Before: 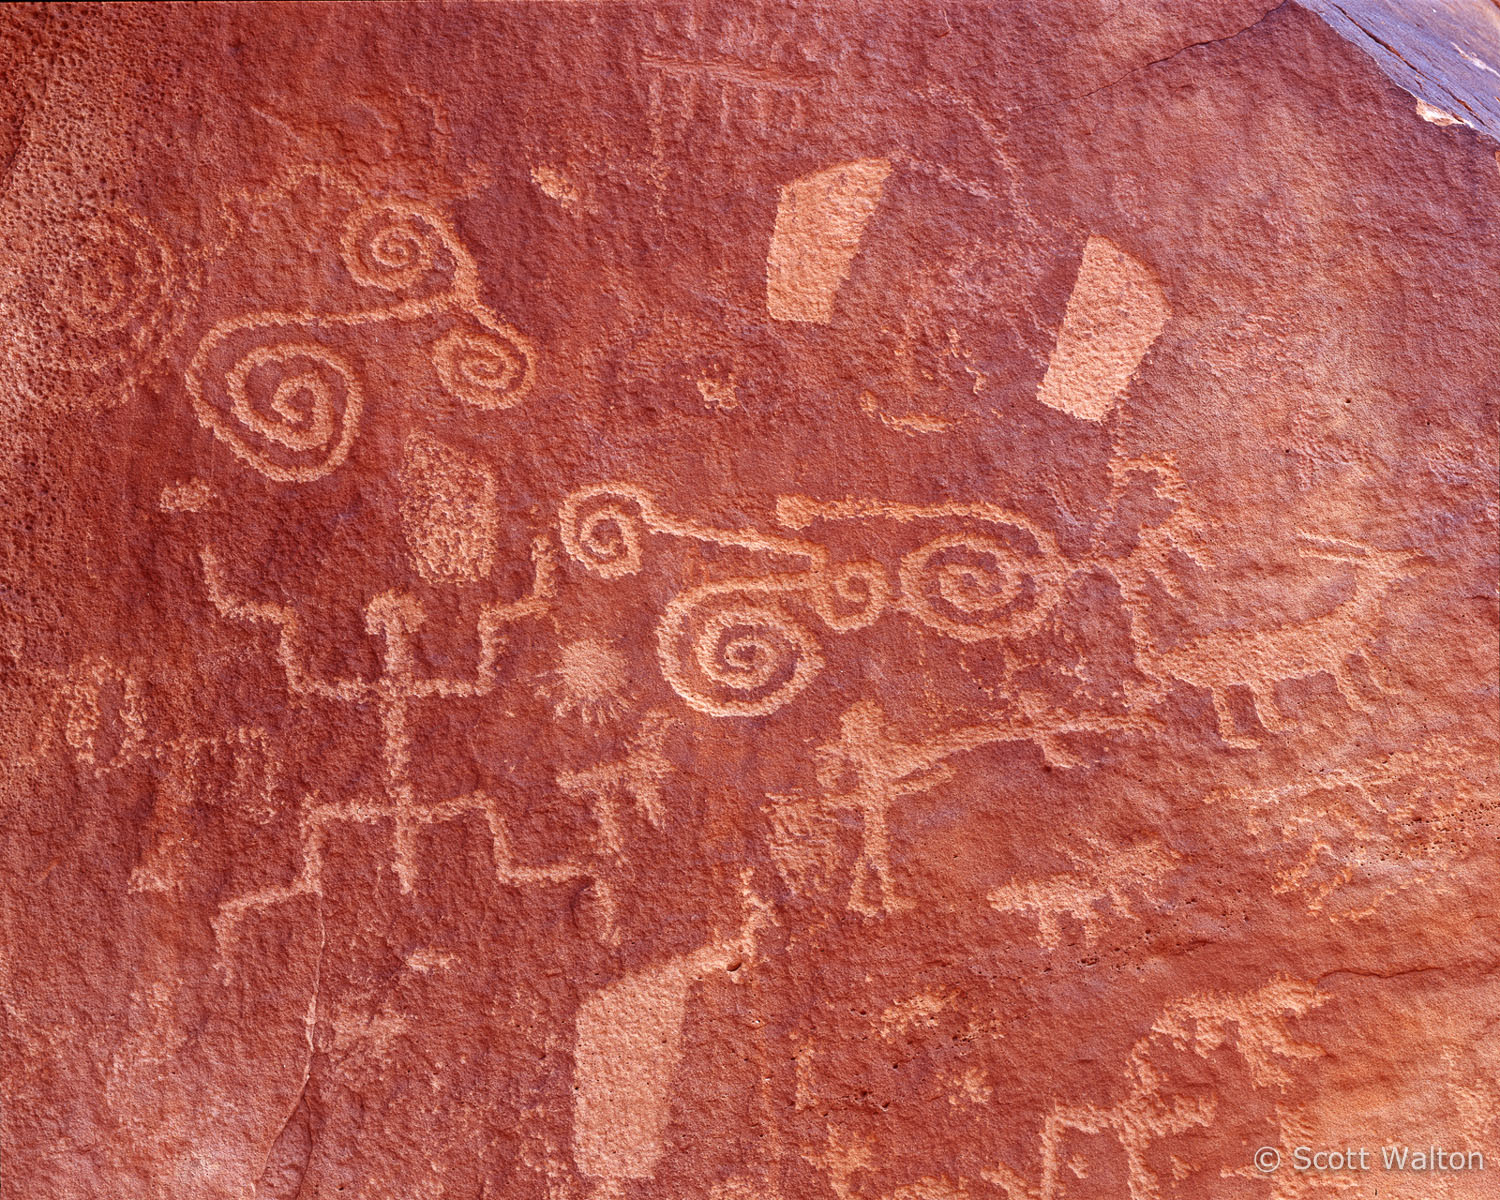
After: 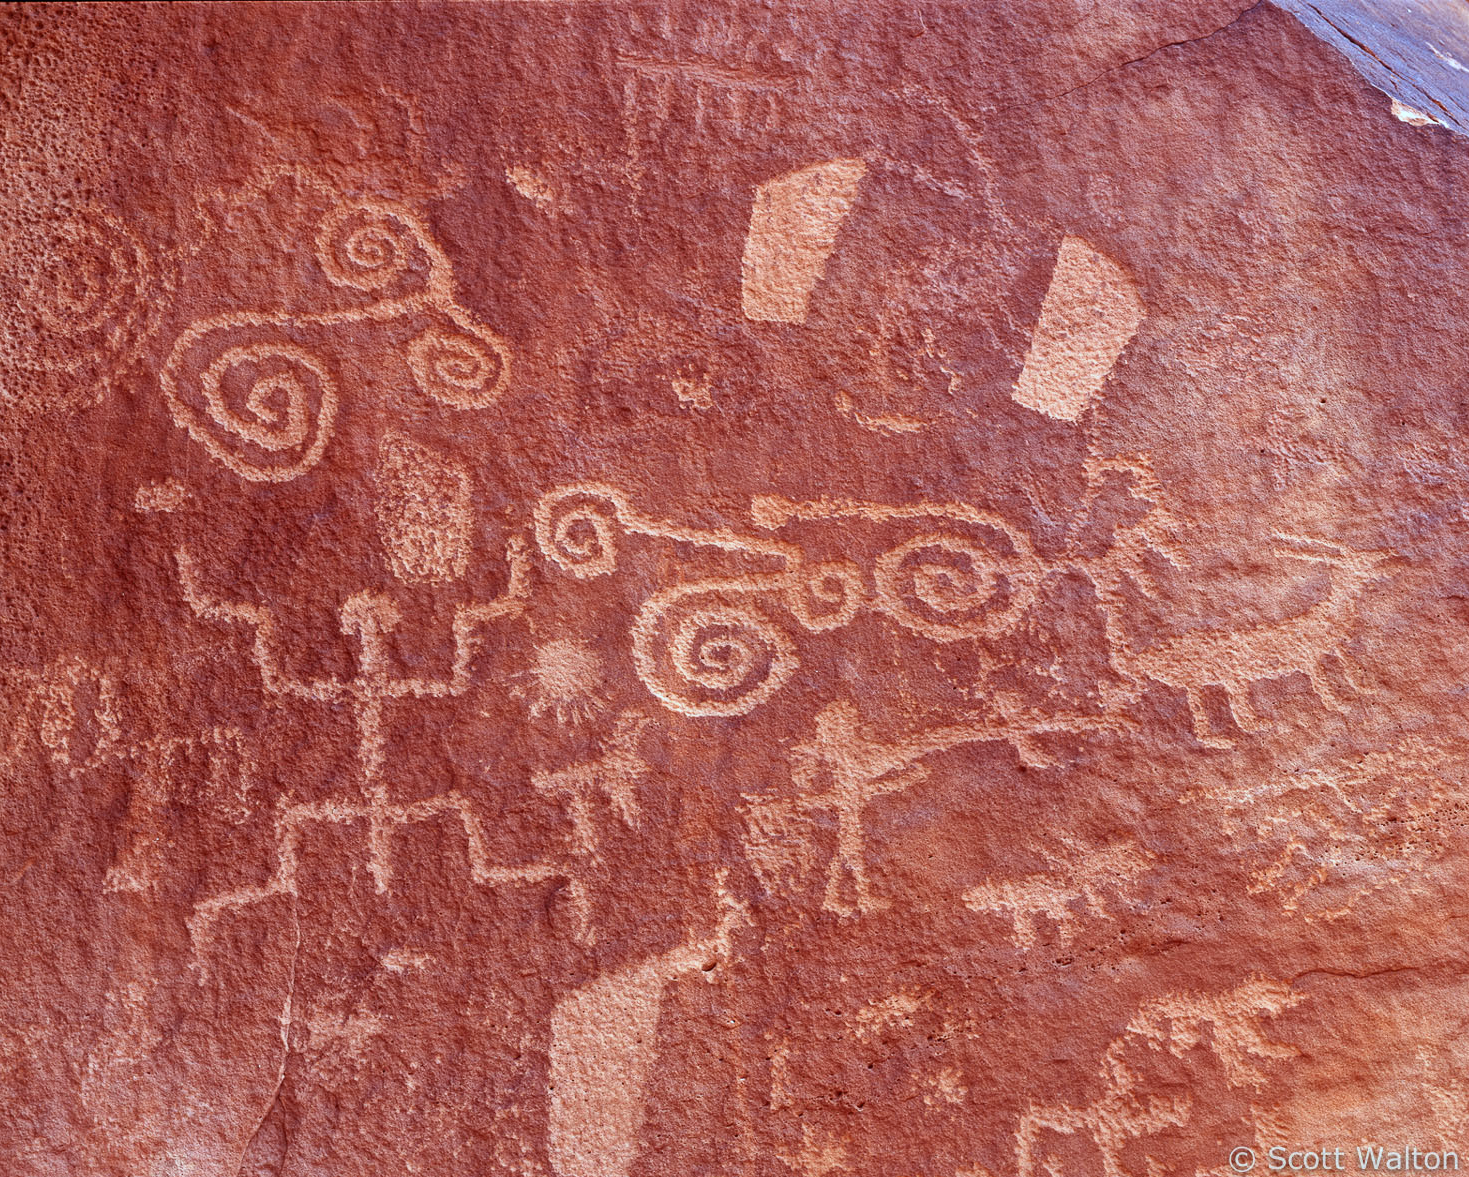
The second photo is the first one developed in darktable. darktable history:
color correction: highlights a* -10.36, highlights b* -10.48
crop: left 1.728%, right 0.285%, bottom 1.853%
local contrast: mode bilateral grid, contrast 20, coarseness 51, detail 119%, midtone range 0.2
